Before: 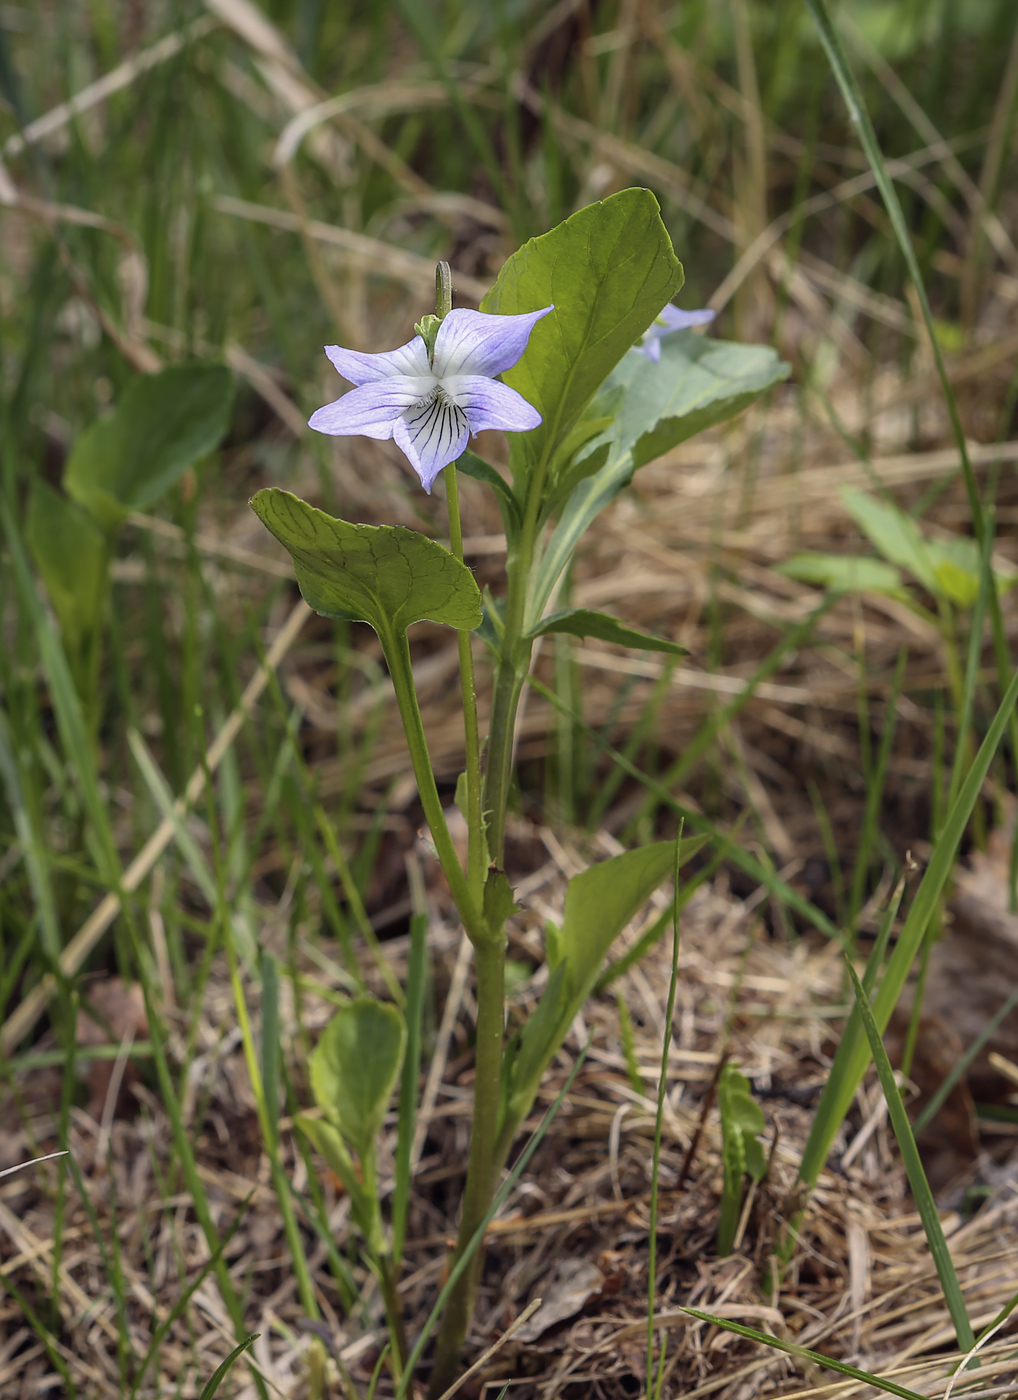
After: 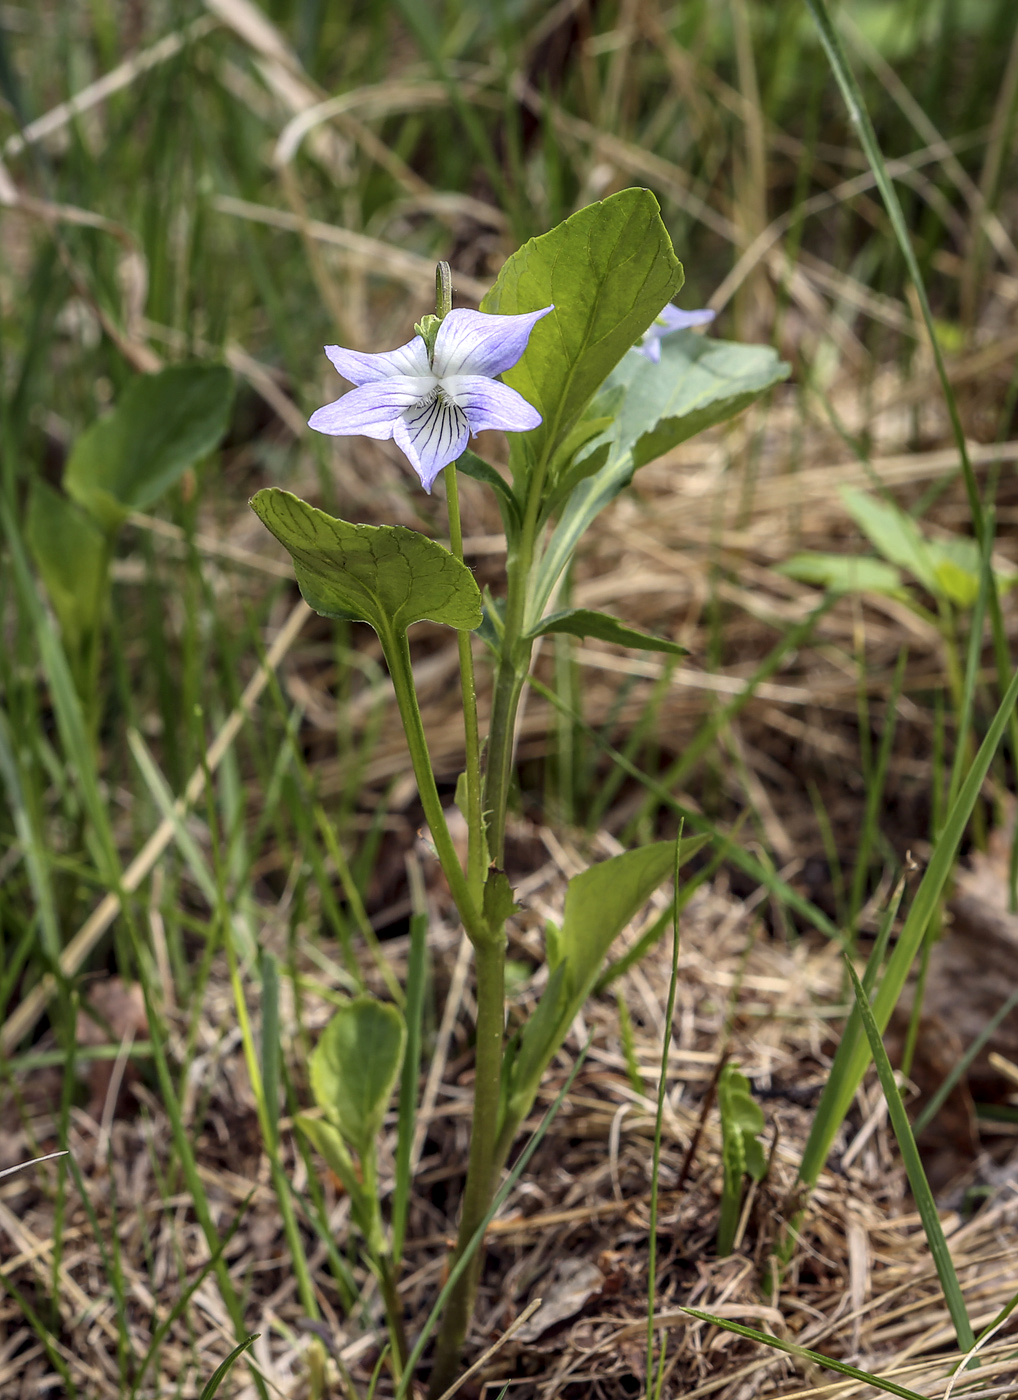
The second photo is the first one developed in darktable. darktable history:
contrast brightness saturation: contrast 0.102, brightness 0.036, saturation 0.086
color zones: curves: ch0 [(0.25, 0.5) (0.423, 0.5) (0.443, 0.5) (0.521, 0.756) (0.568, 0.5) (0.576, 0.5) (0.75, 0.5)]; ch1 [(0.25, 0.5) (0.423, 0.5) (0.443, 0.5) (0.539, 0.873) (0.624, 0.565) (0.631, 0.5) (0.75, 0.5)]
local contrast: detail 130%
